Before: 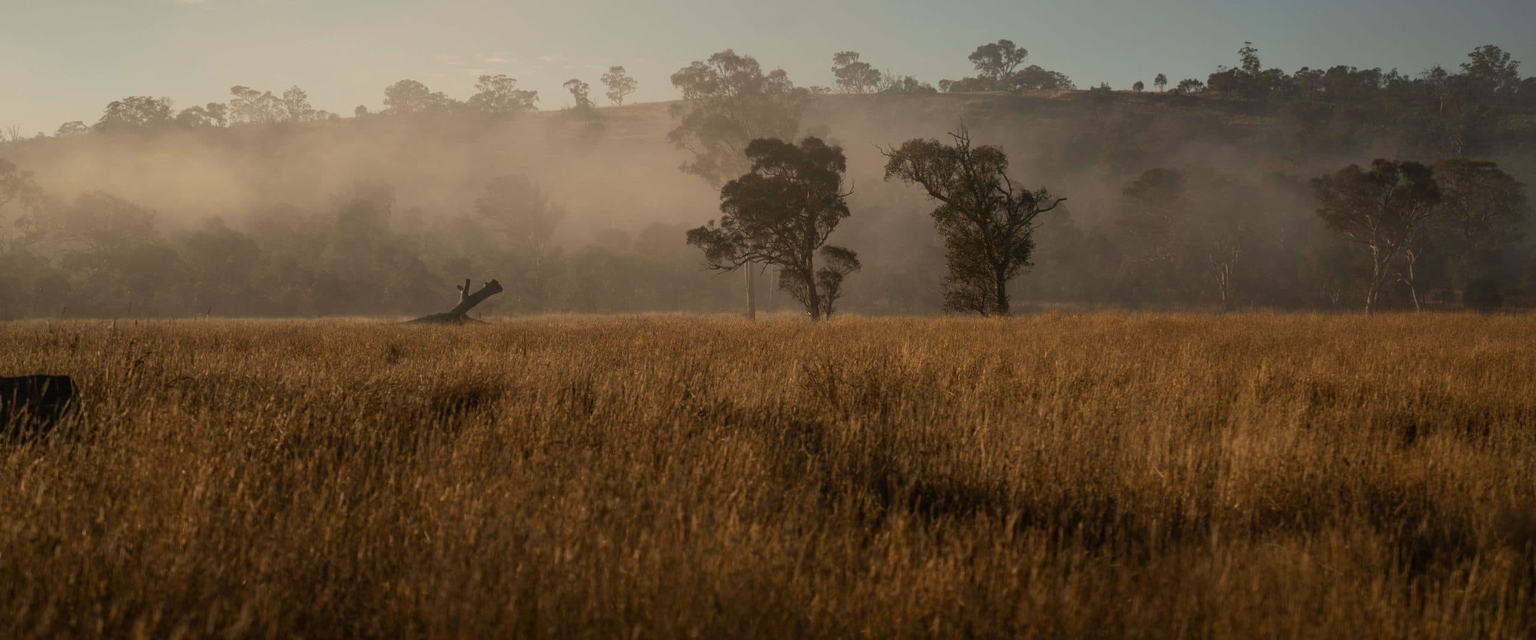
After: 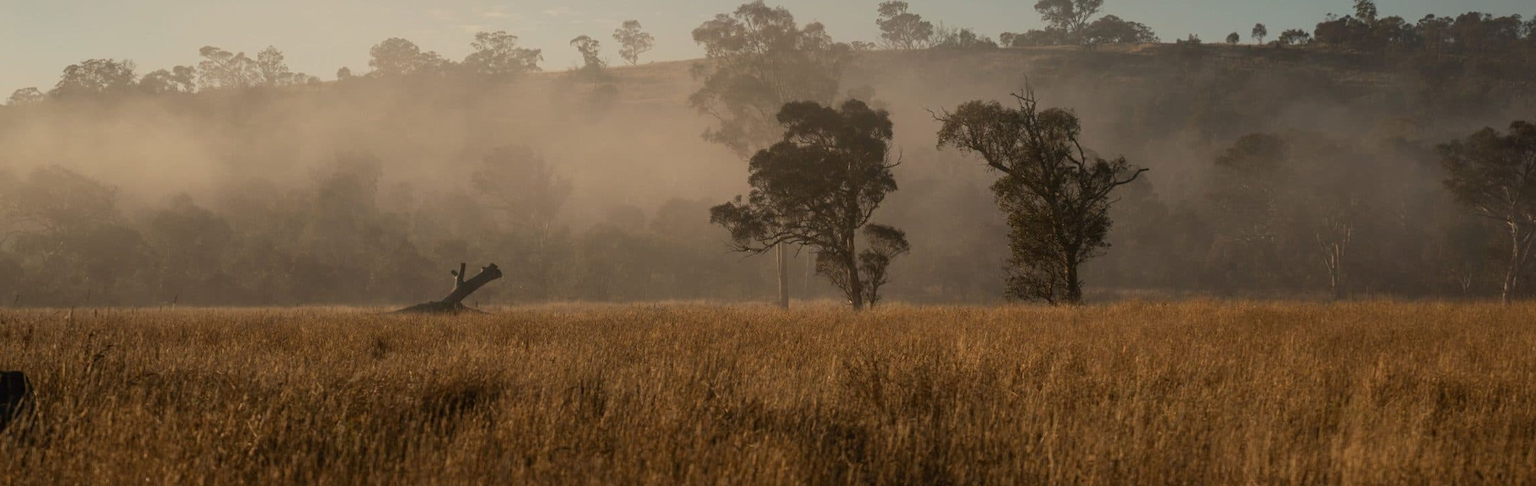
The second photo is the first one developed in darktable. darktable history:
crop: left 3.015%, top 8.969%, right 9.647%, bottom 26.457%
rotate and perspective: lens shift (horizontal) -0.055, automatic cropping off
